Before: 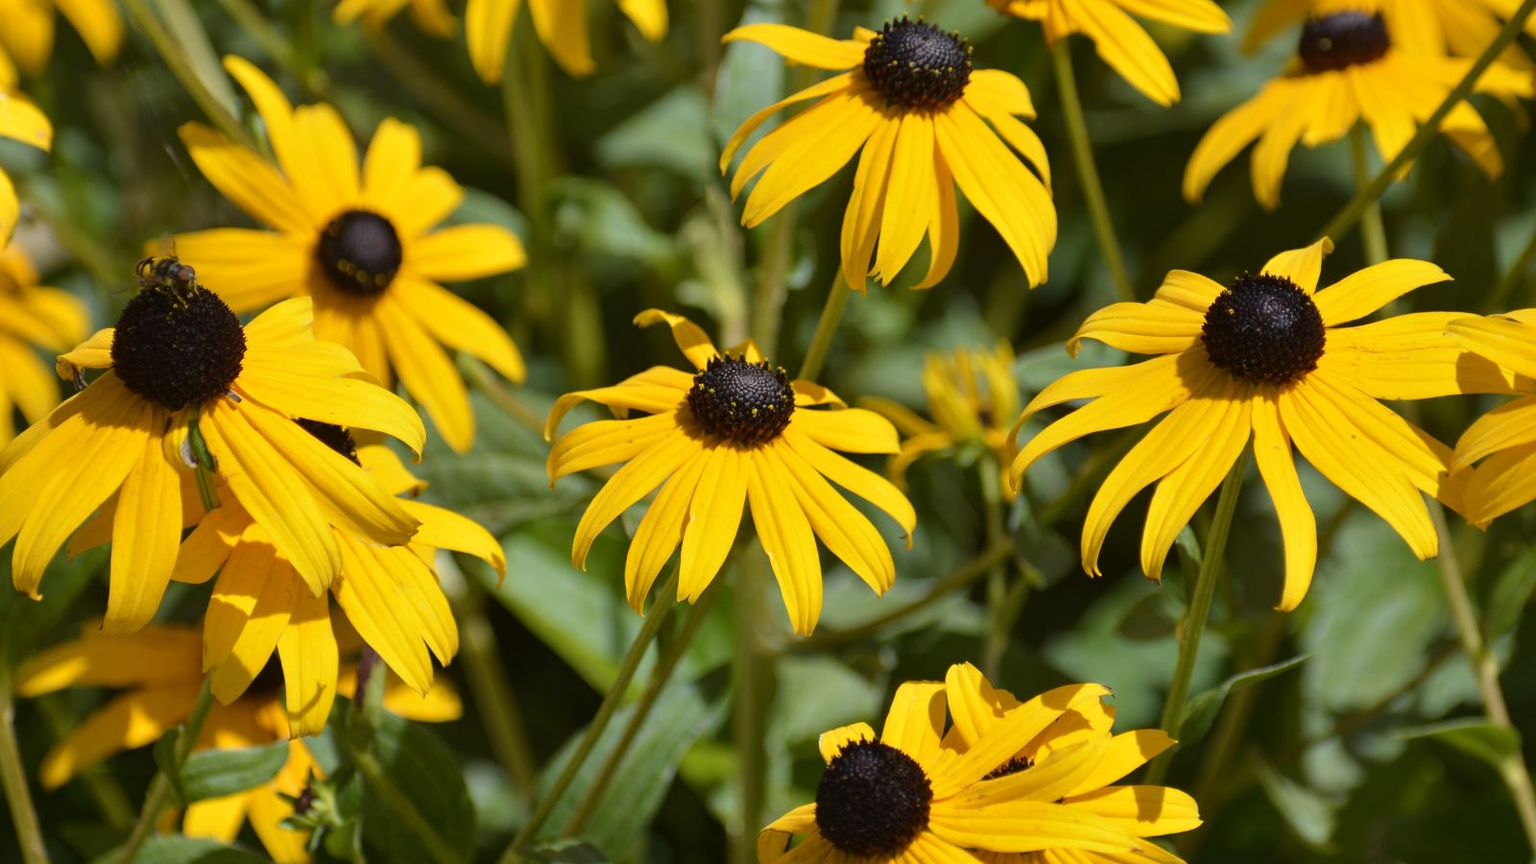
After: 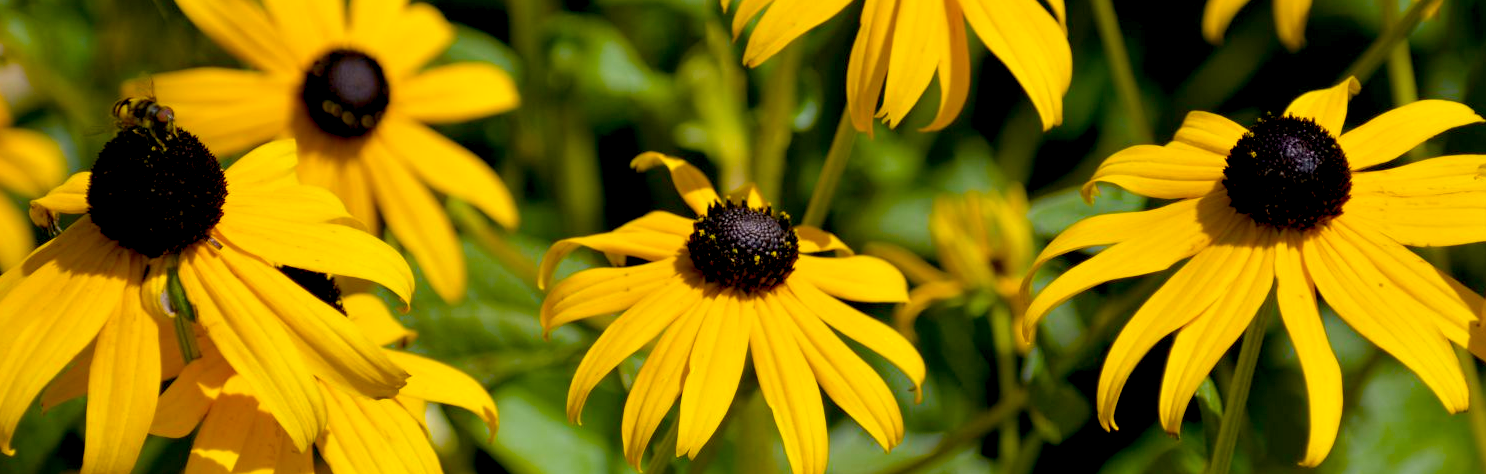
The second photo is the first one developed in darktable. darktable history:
crop: left 1.849%, top 18.915%, right 5.272%, bottom 28.395%
color balance rgb: highlights gain › chroma 1.459%, highlights gain › hue 307.42°, global offset › luminance -1.42%, linear chroma grading › global chroma 9.656%, perceptual saturation grading › global saturation 0.433%, perceptual saturation grading › mid-tones 11.644%, global vibrance 50.362%
